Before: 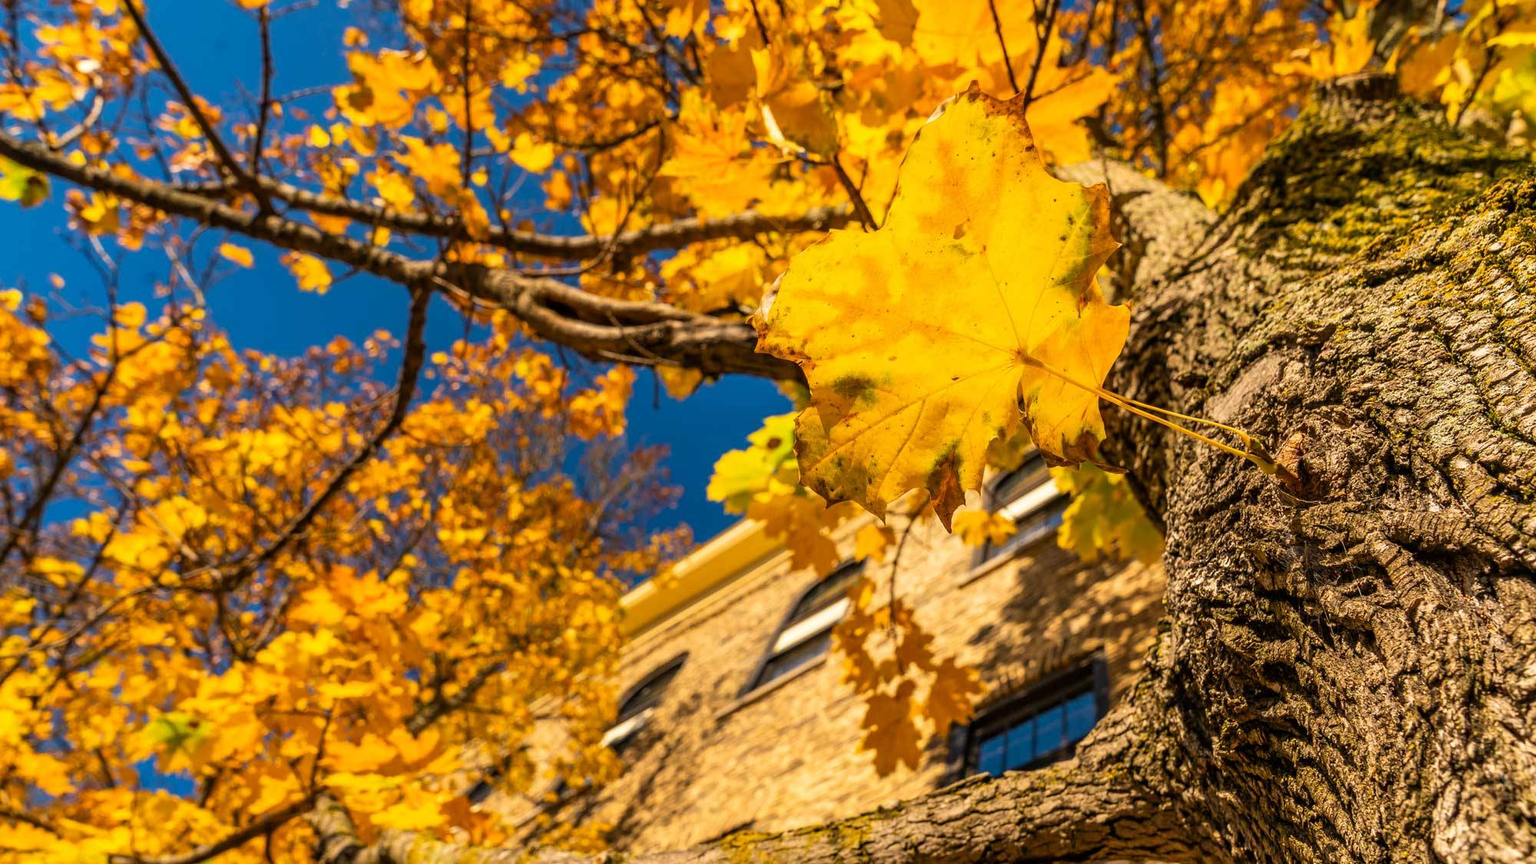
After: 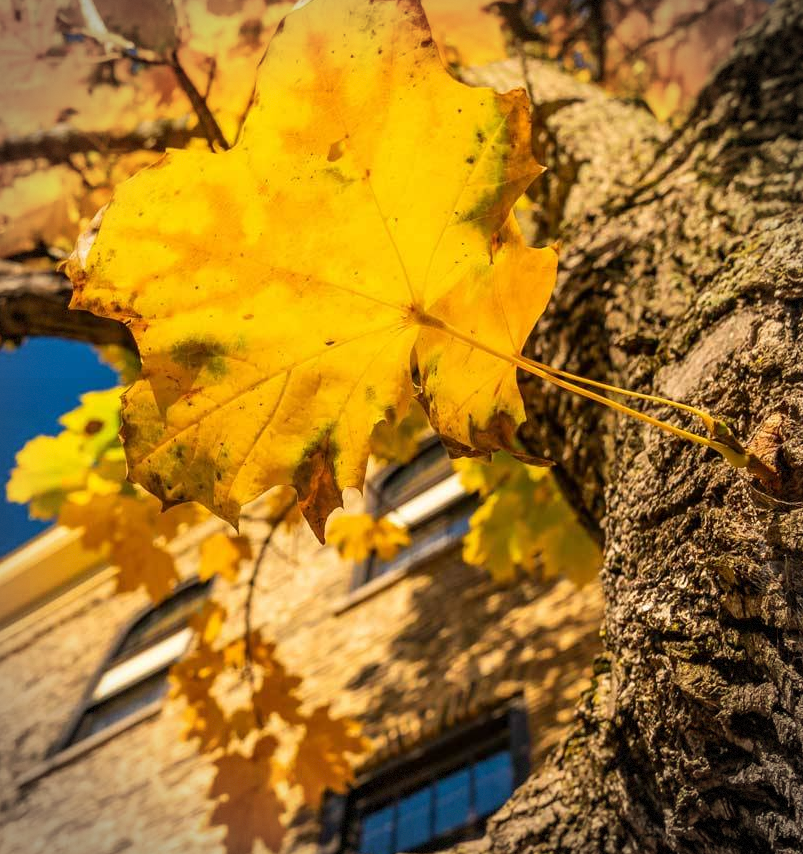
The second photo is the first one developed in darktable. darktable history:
crop: left 45.721%, top 13.393%, right 14.118%, bottom 10.01%
vignetting: dithering 8-bit output, unbound false
